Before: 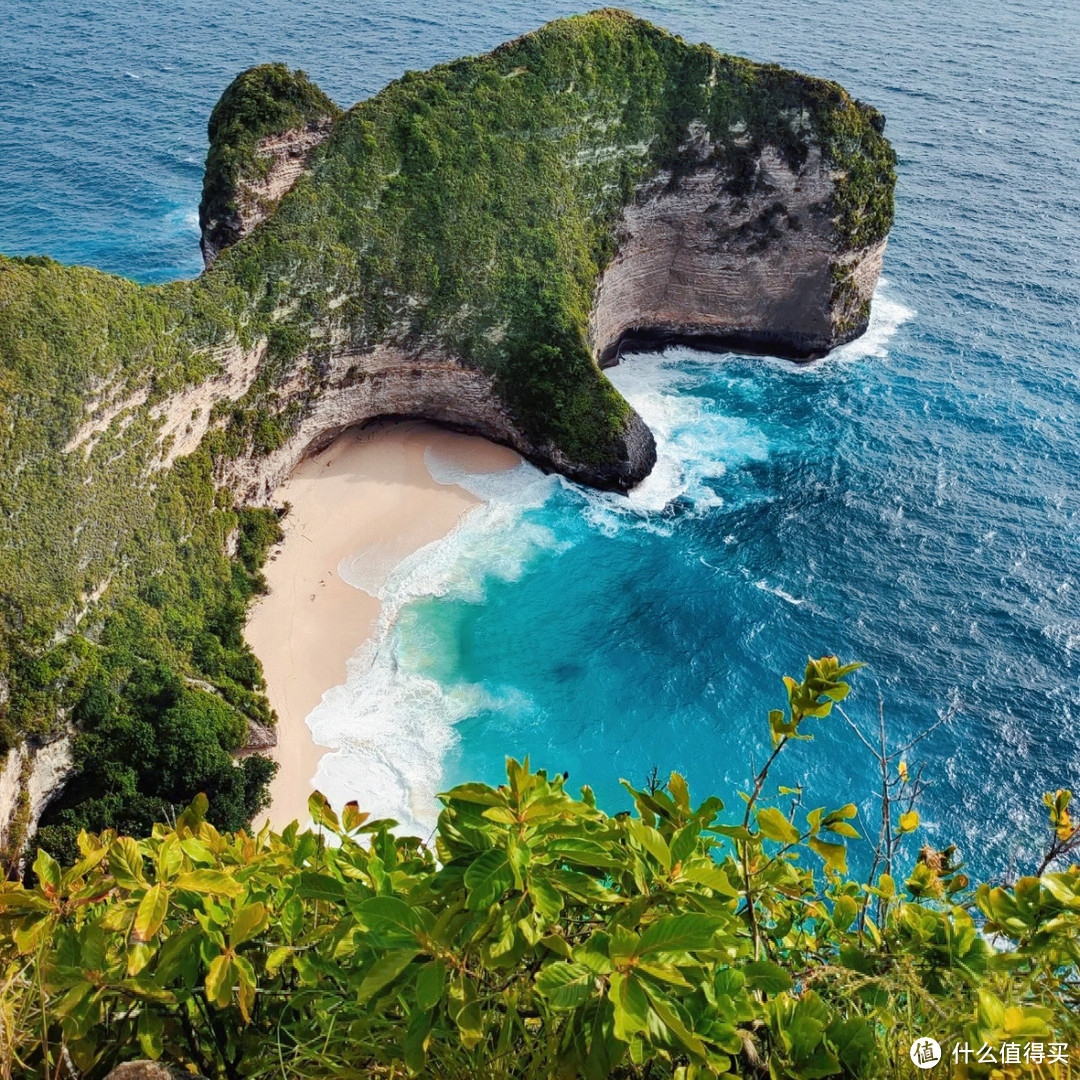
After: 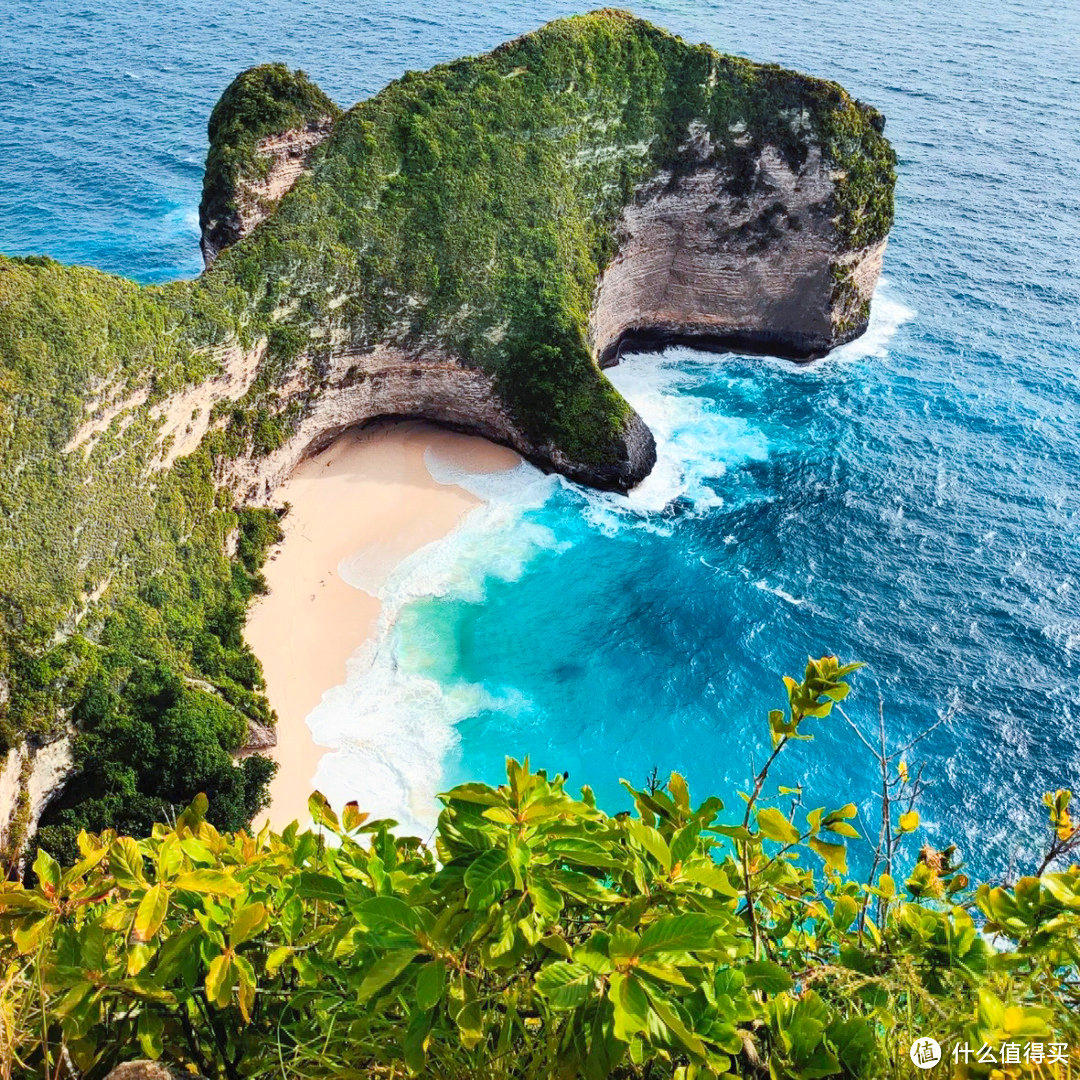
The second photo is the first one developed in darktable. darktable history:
contrast brightness saturation: contrast 0.197, brightness 0.157, saturation 0.23
